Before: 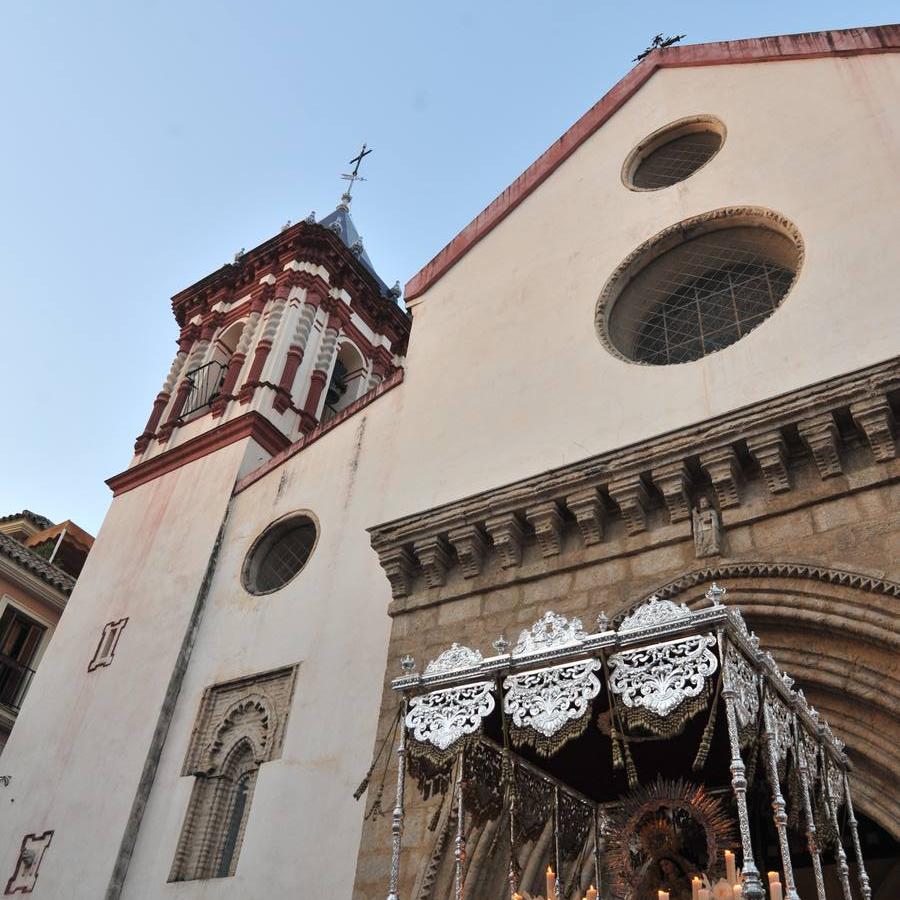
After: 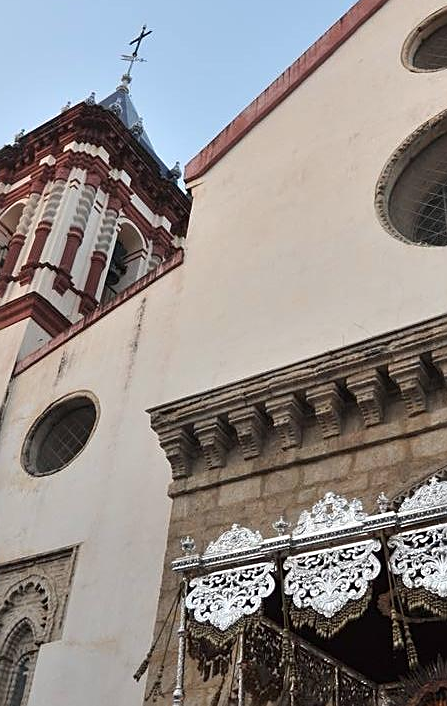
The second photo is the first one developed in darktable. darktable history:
contrast brightness saturation: saturation -0.065
crop and rotate: angle 0.022°, left 24.468%, top 13.221%, right 25.802%, bottom 8.214%
sharpen: amount 0.489
